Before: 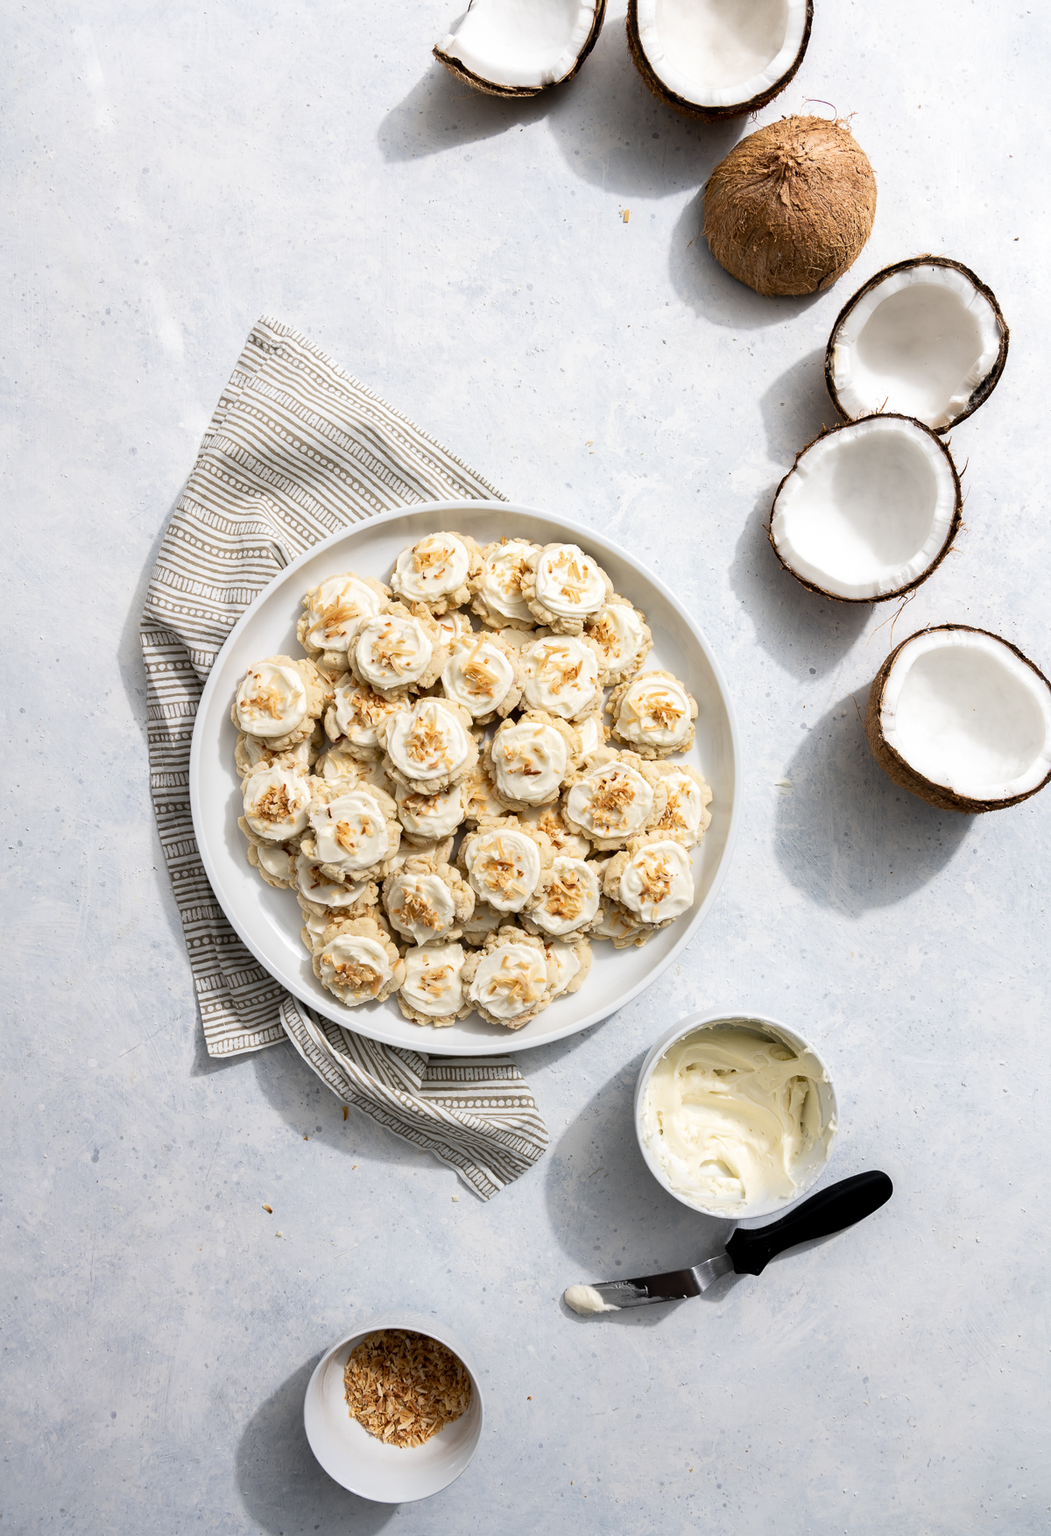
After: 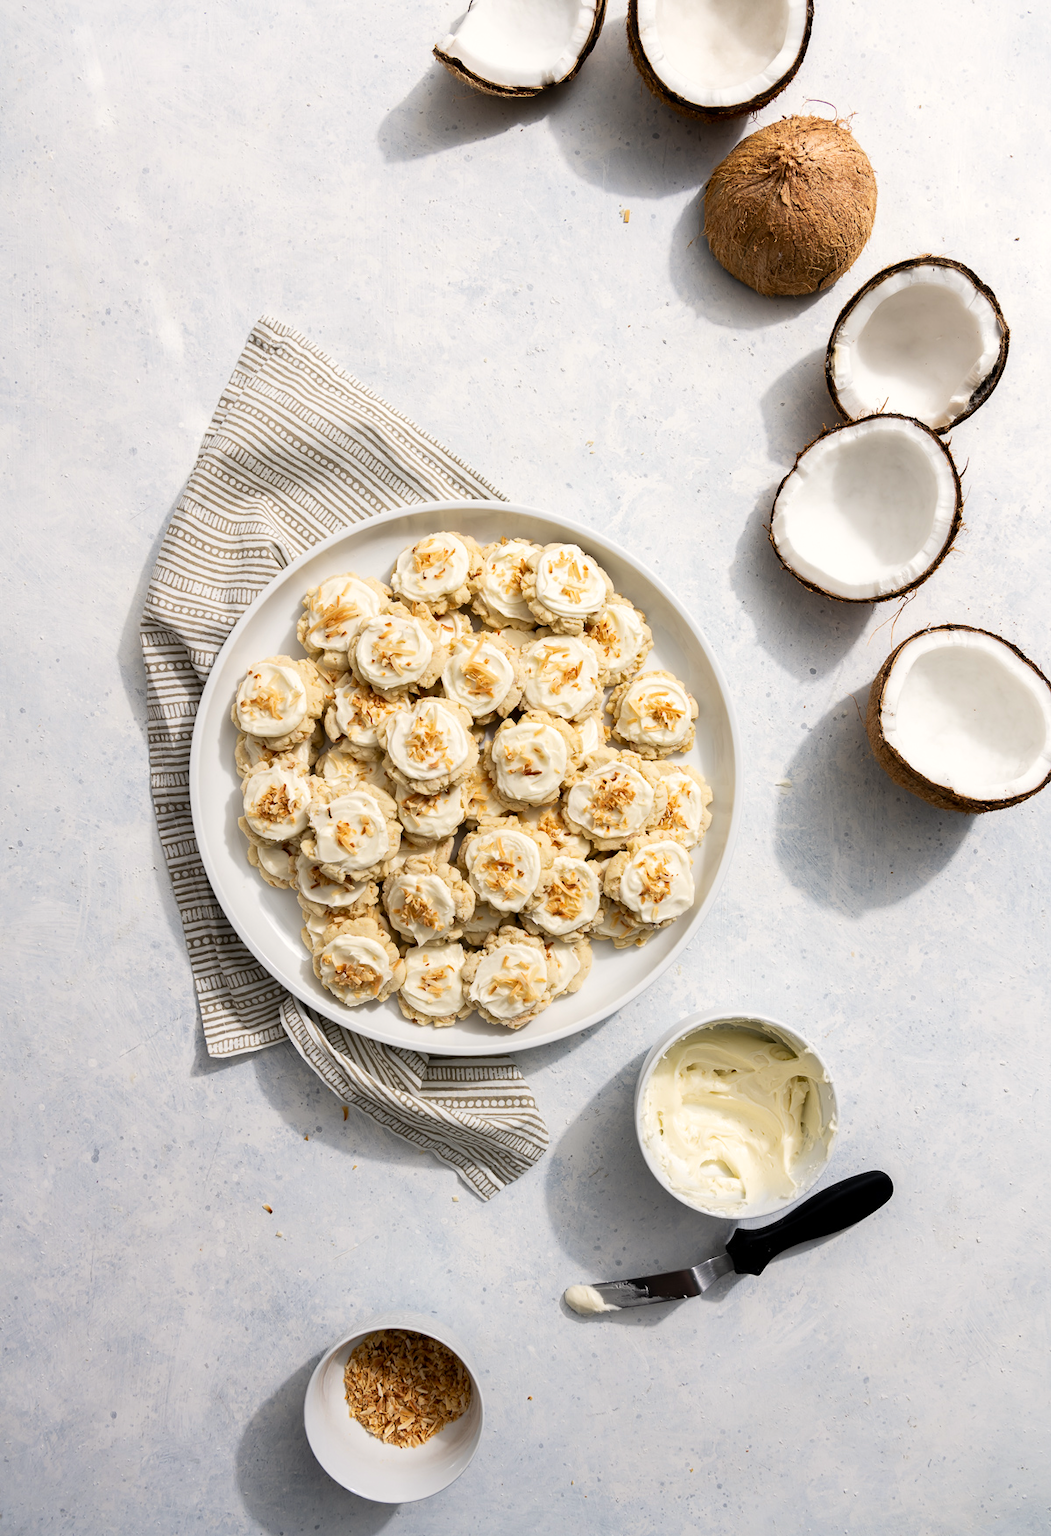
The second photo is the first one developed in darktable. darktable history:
color correction: highlights a* 0.816, highlights b* 2.78, saturation 1.1
color balance rgb: on, module defaults
